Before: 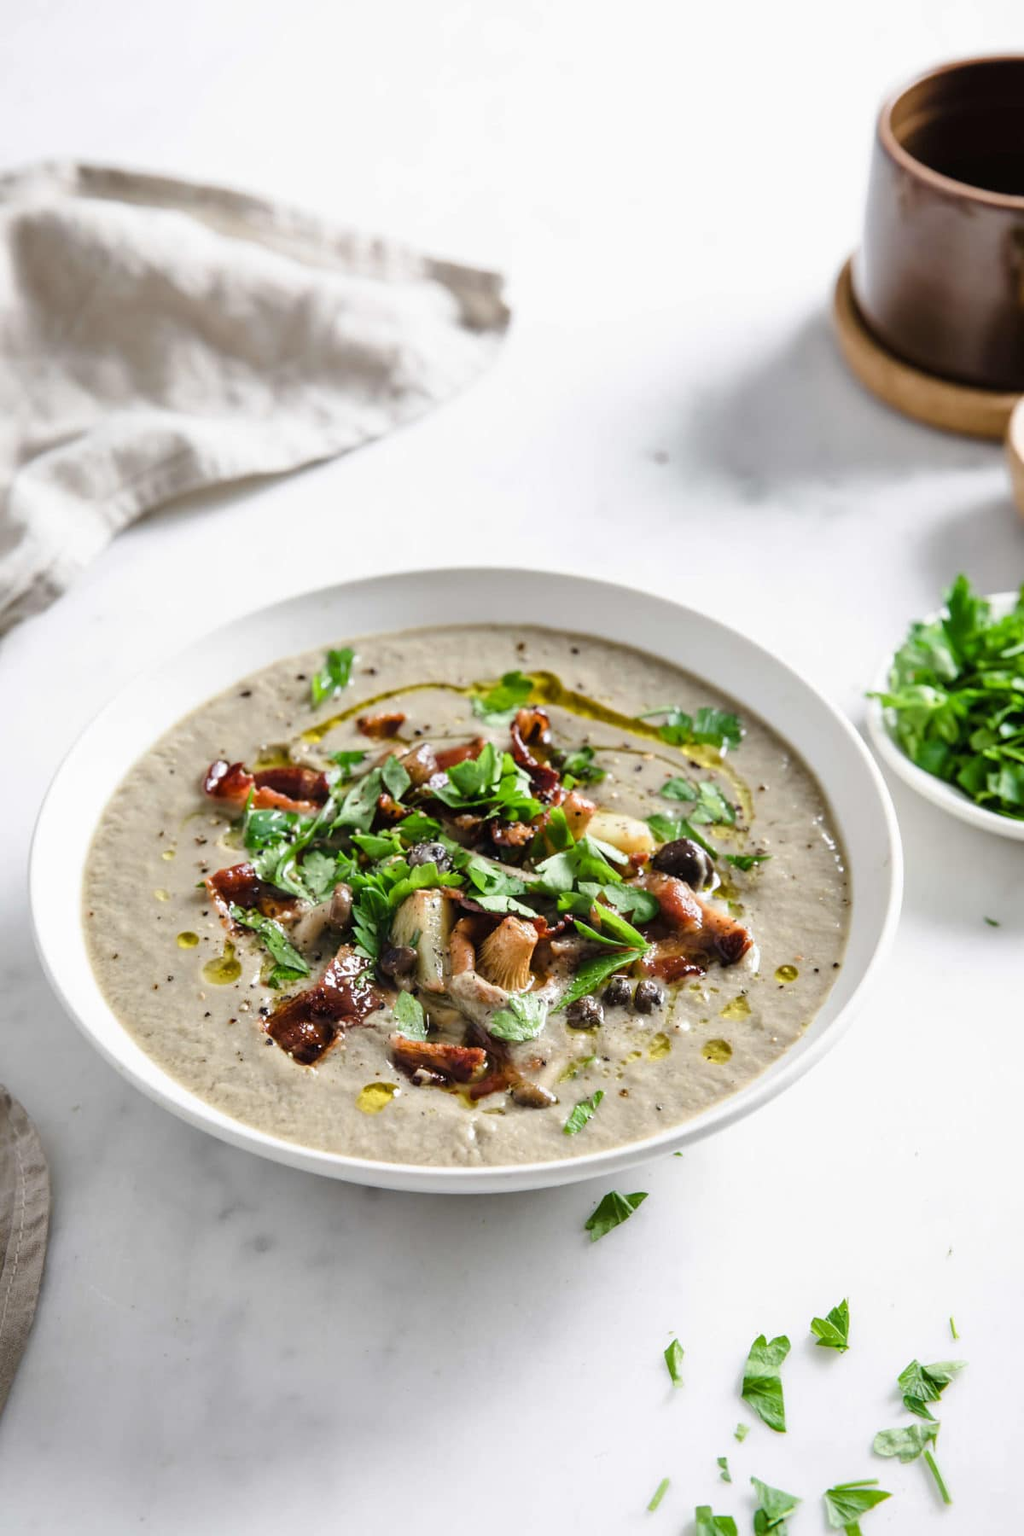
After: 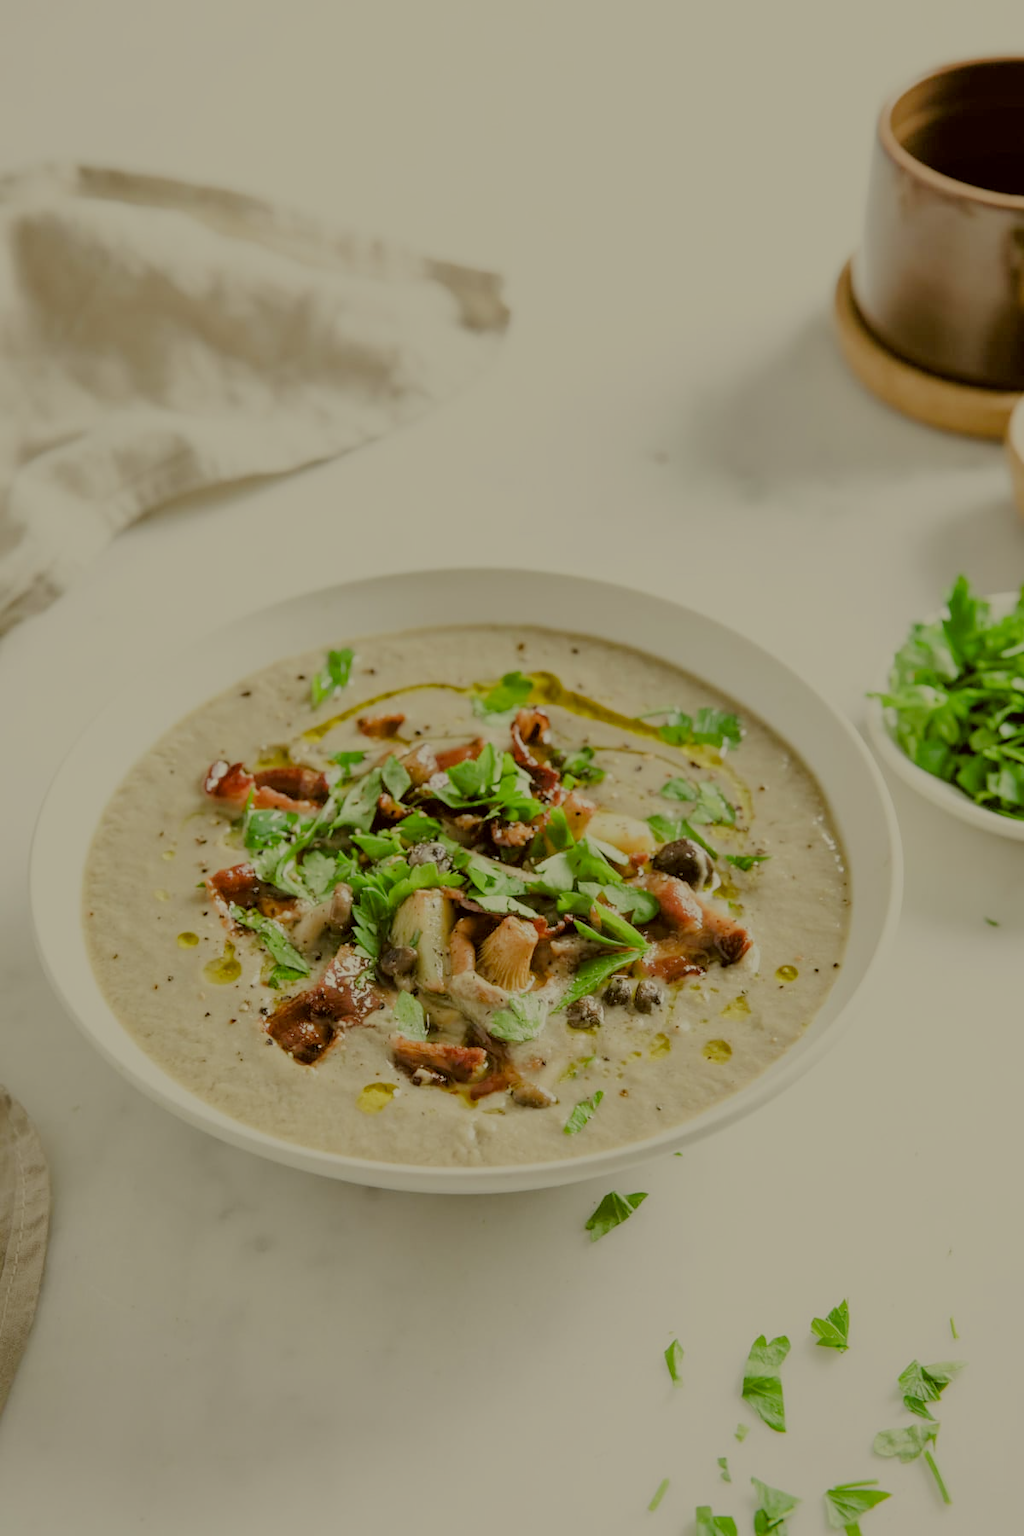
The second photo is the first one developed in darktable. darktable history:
color correction: highlights a* -1.7, highlights b* 9.98, shadows a* 0.5, shadows b* 19.59
filmic rgb: black relative exposure -8.03 EV, white relative exposure 8.04 EV, target black luminance 0%, hardness 2.51, latitude 76.49%, contrast 0.558, shadows ↔ highlights balance 0.009%, iterations of high-quality reconstruction 0
